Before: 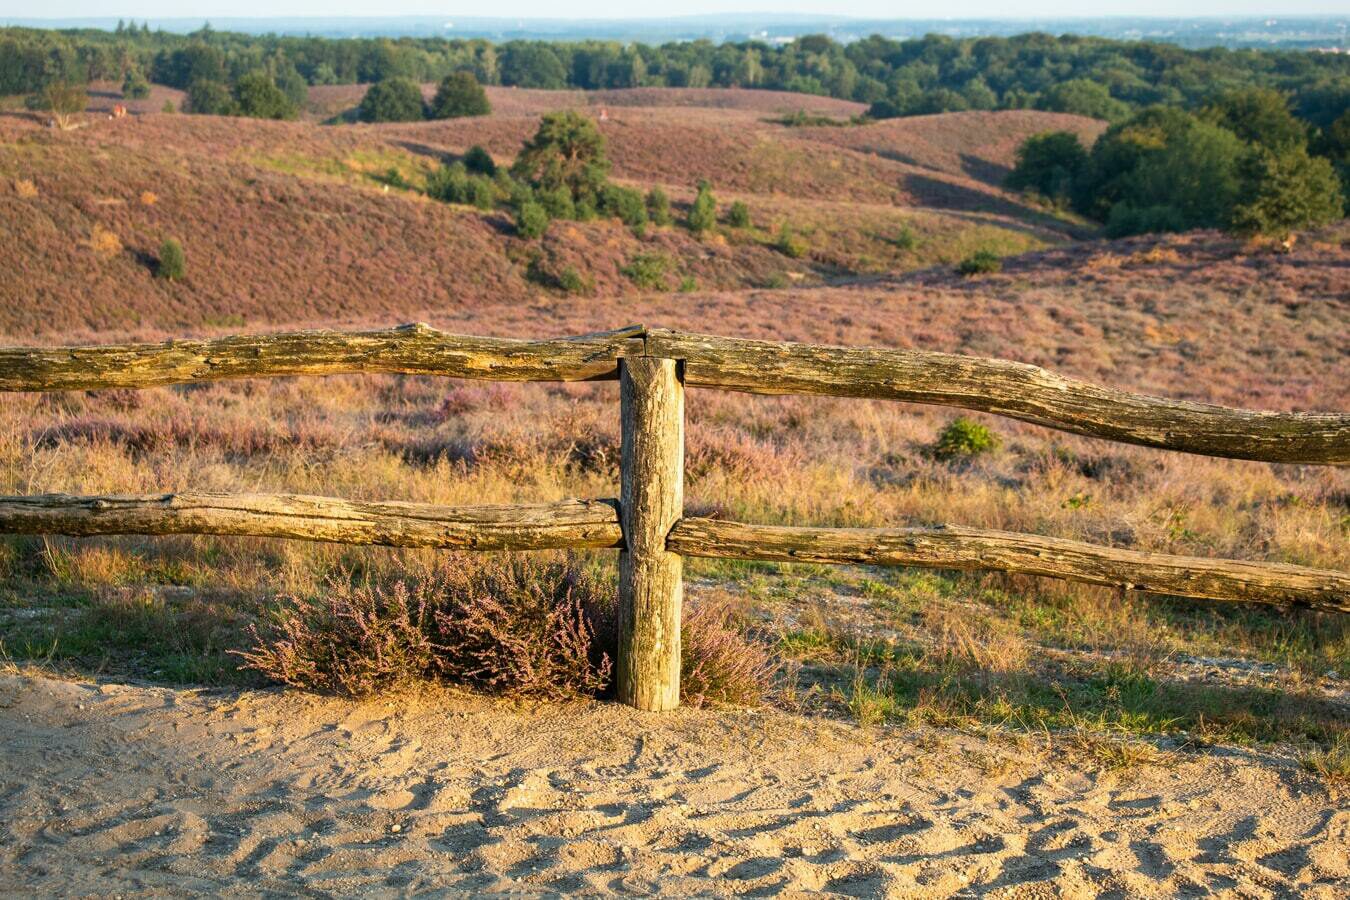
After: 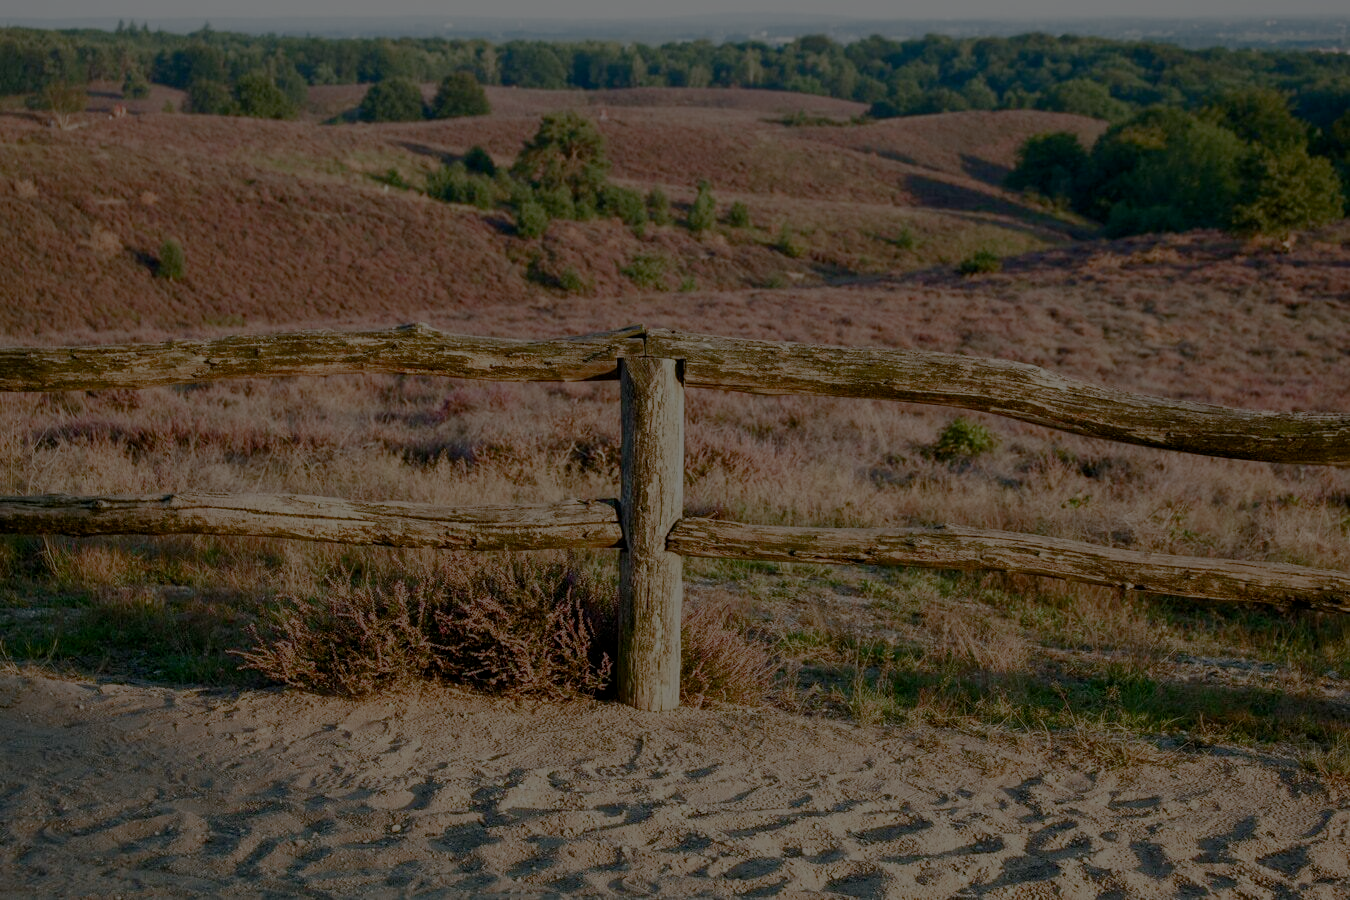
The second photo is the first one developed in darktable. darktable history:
color balance rgb: highlights gain › chroma 0.282%, highlights gain › hue 330.22°, global offset › luminance -0.373%, perceptual saturation grading › global saturation 20%, perceptual saturation grading › highlights -50.465%, perceptual saturation grading › shadows 30.097%, perceptual brilliance grading › global brilliance -48.245%
